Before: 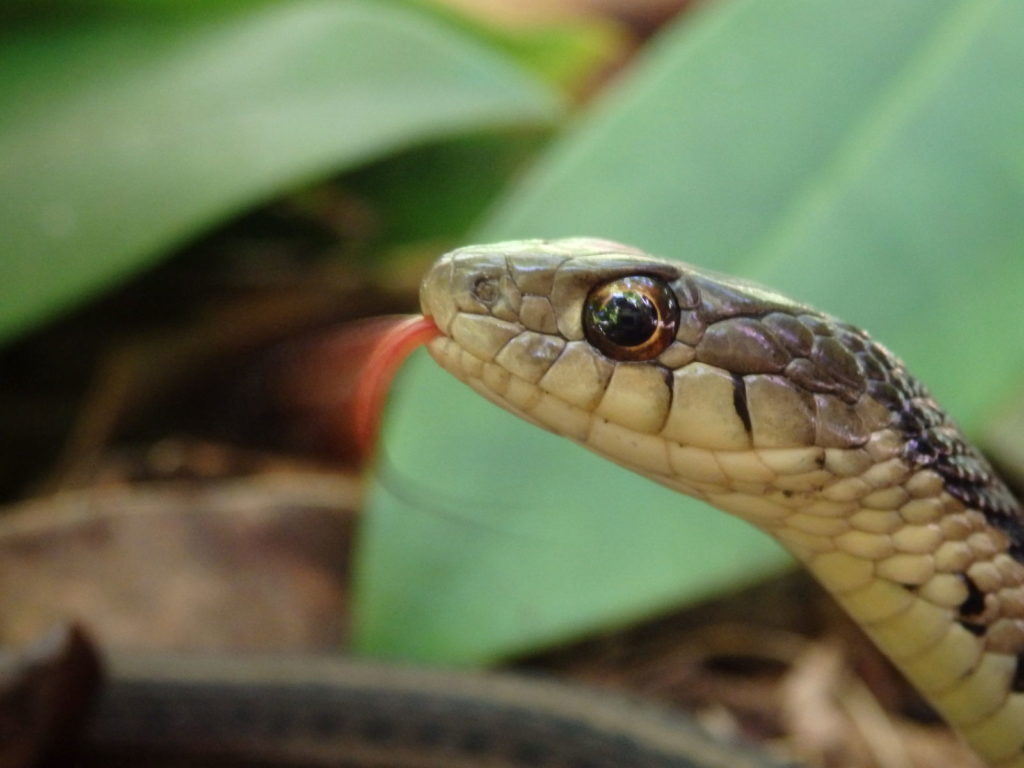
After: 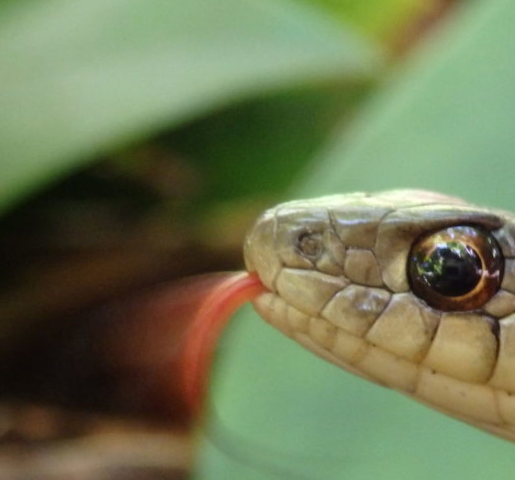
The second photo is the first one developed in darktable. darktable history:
rotate and perspective: rotation -1.77°, lens shift (horizontal) 0.004, automatic cropping off
crop: left 17.835%, top 7.675%, right 32.881%, bottom 32.213%
